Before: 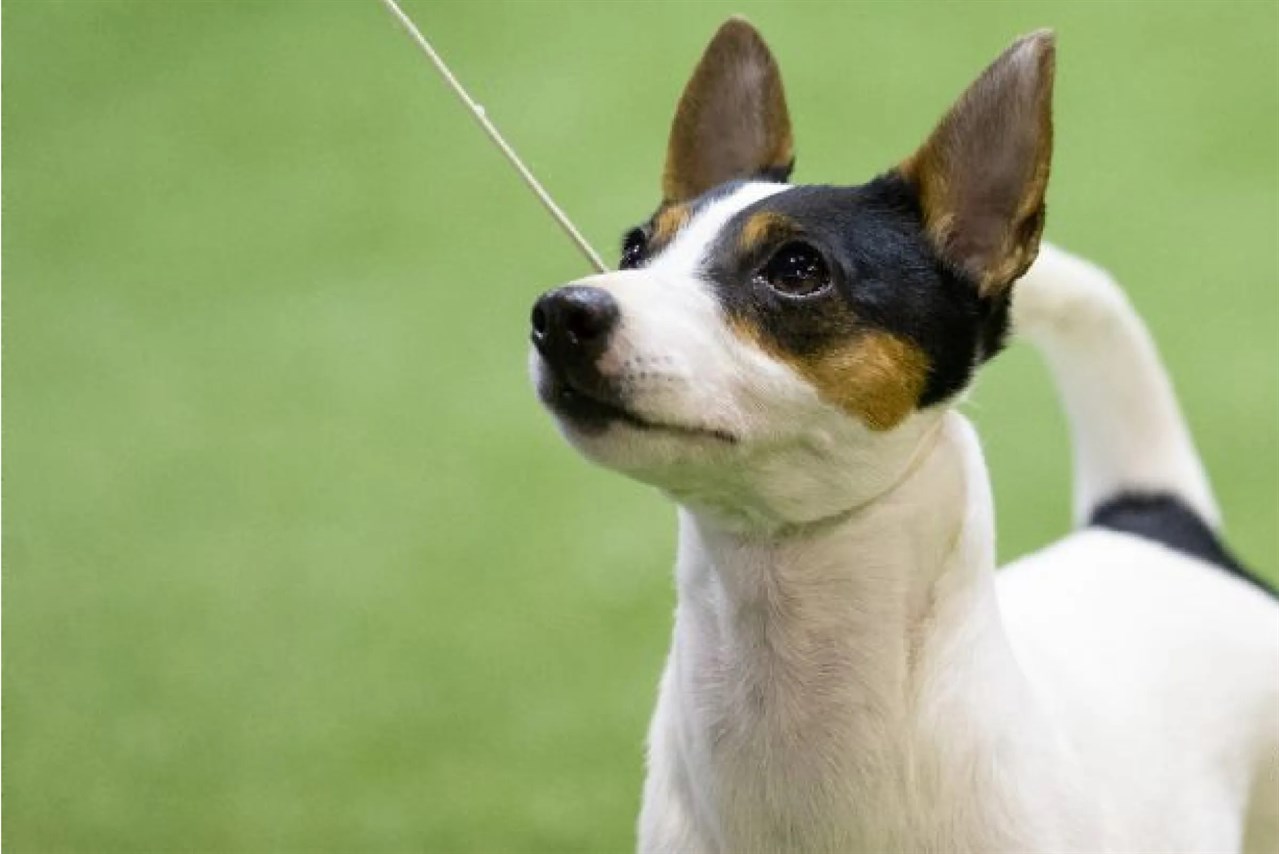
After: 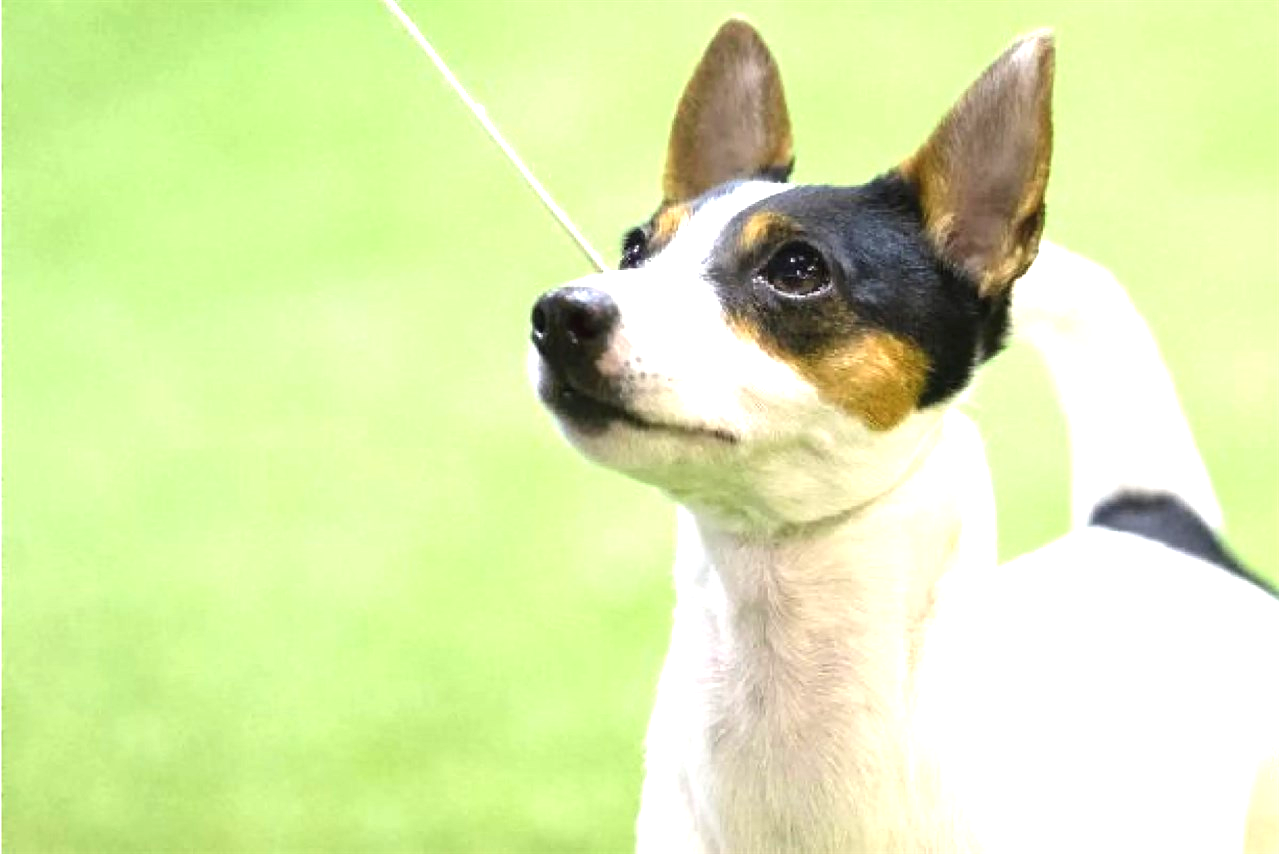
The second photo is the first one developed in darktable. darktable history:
exposure: black level correction -0.002, exposure 1.352 EV, compensate highlight preservation false
